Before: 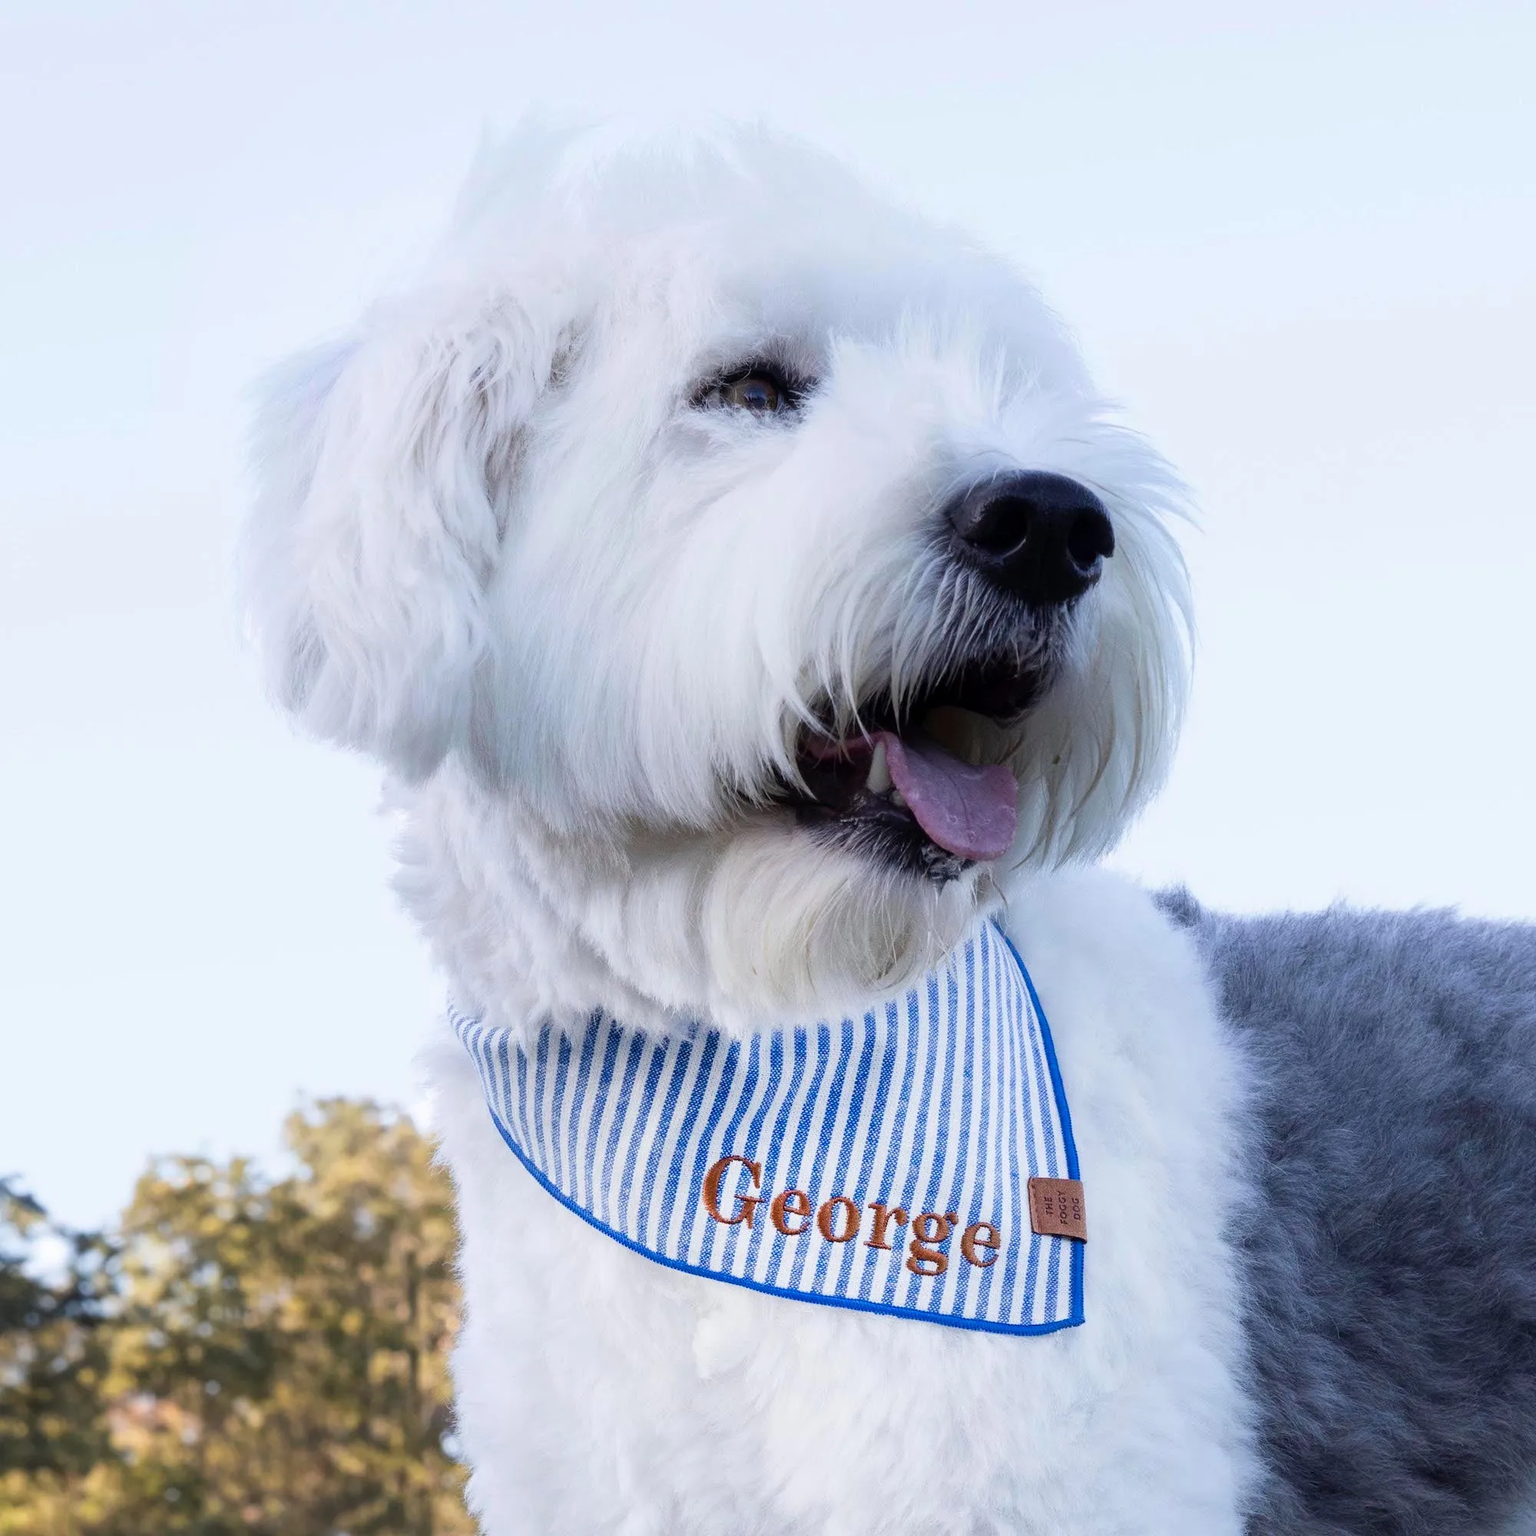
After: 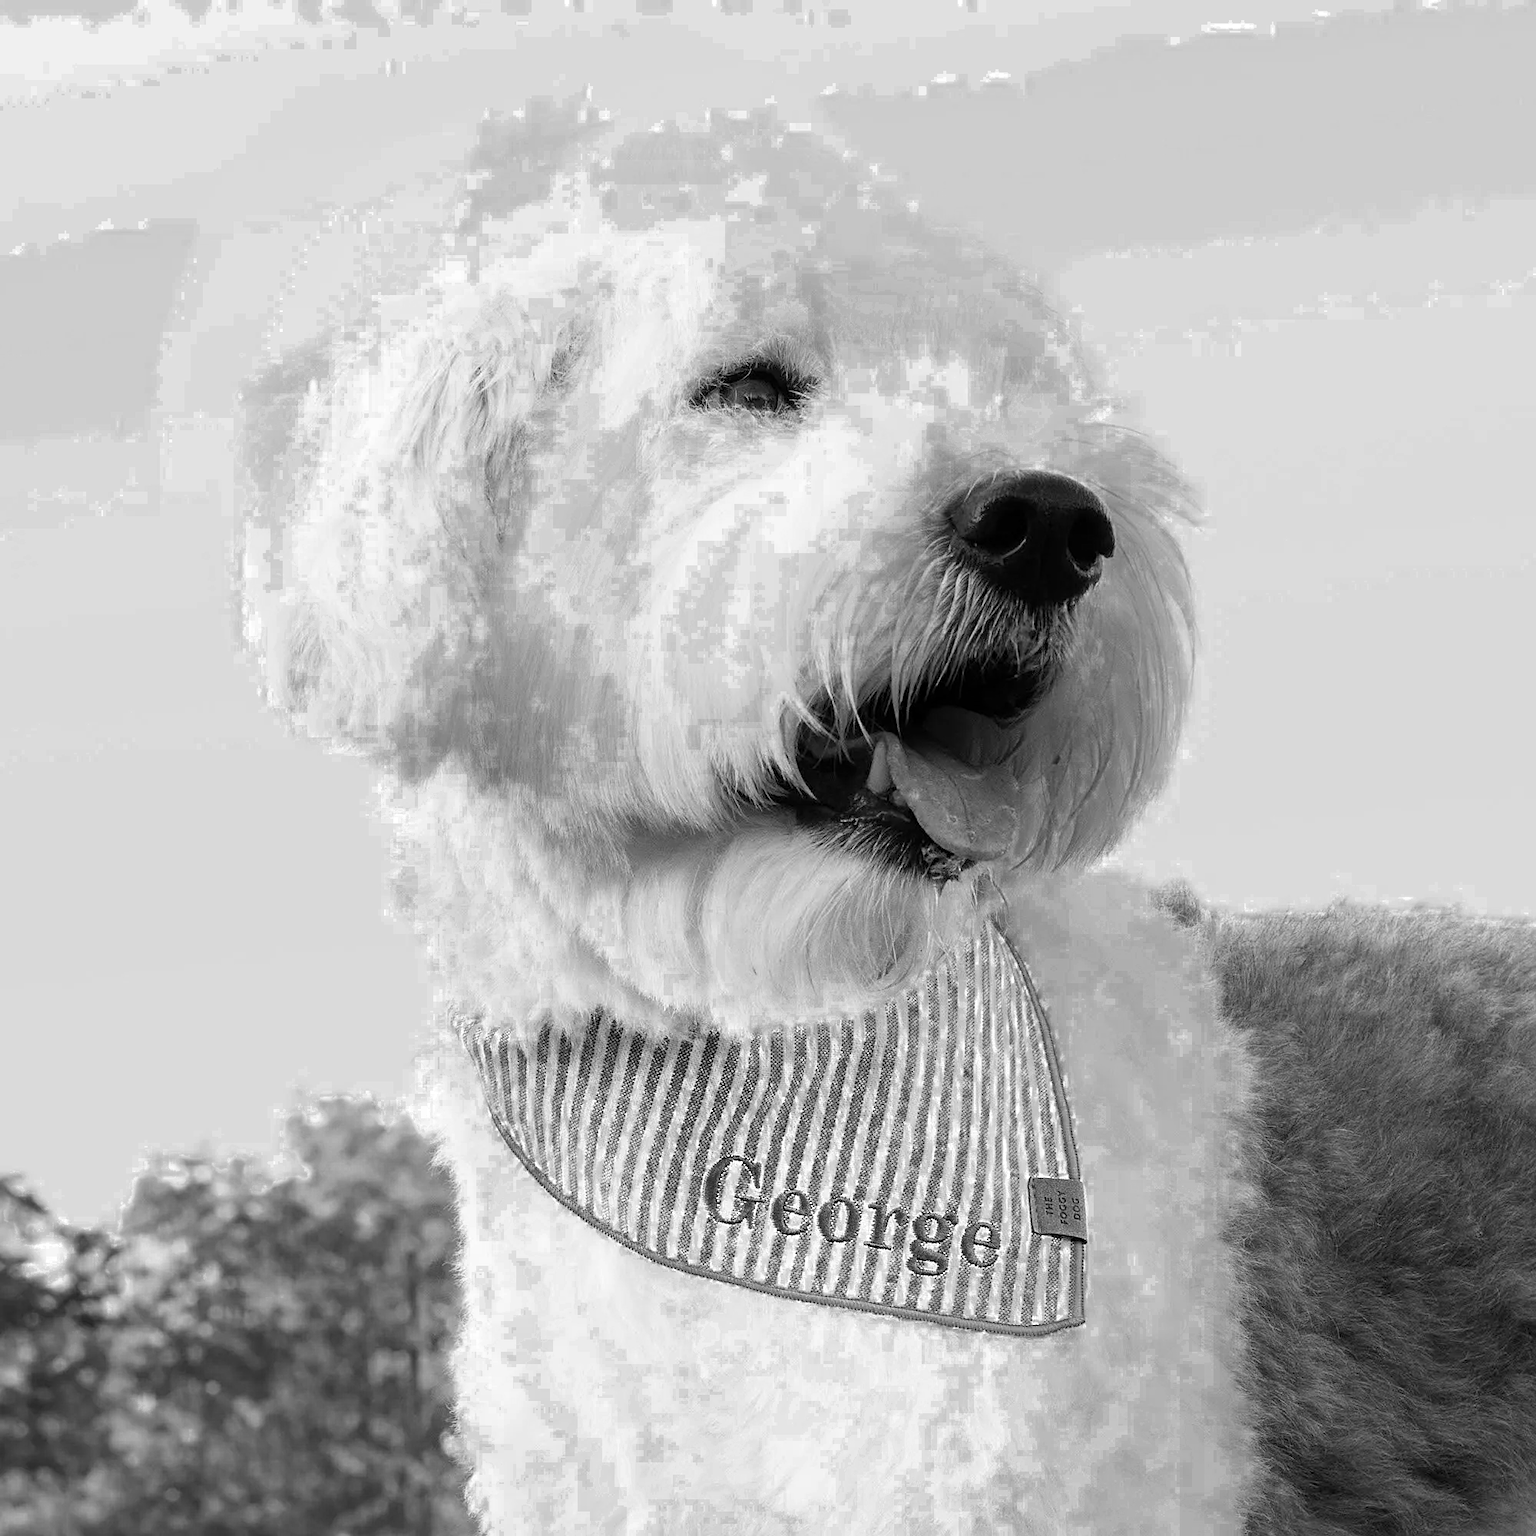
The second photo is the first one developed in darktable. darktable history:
sharpen: on, module defaults
color zones: curves: ch0 [(0.002, 0.589) (0.107, 0.484) (0.146, 0.249) (0.217, 0.352) (0.309, 0.525) (0.39, 0.404) (0.455, 0.169) (0.597, 0.055) (0.724, 0.212) (0.775, 0.691) (0.869, 0.571) (1, 0.587)]; ch1 [(0, 0) (0.143, 0) (0.286, 0) (0.429, 0) (0.571, 0) (0.714, 0) (0.857, 0)]
